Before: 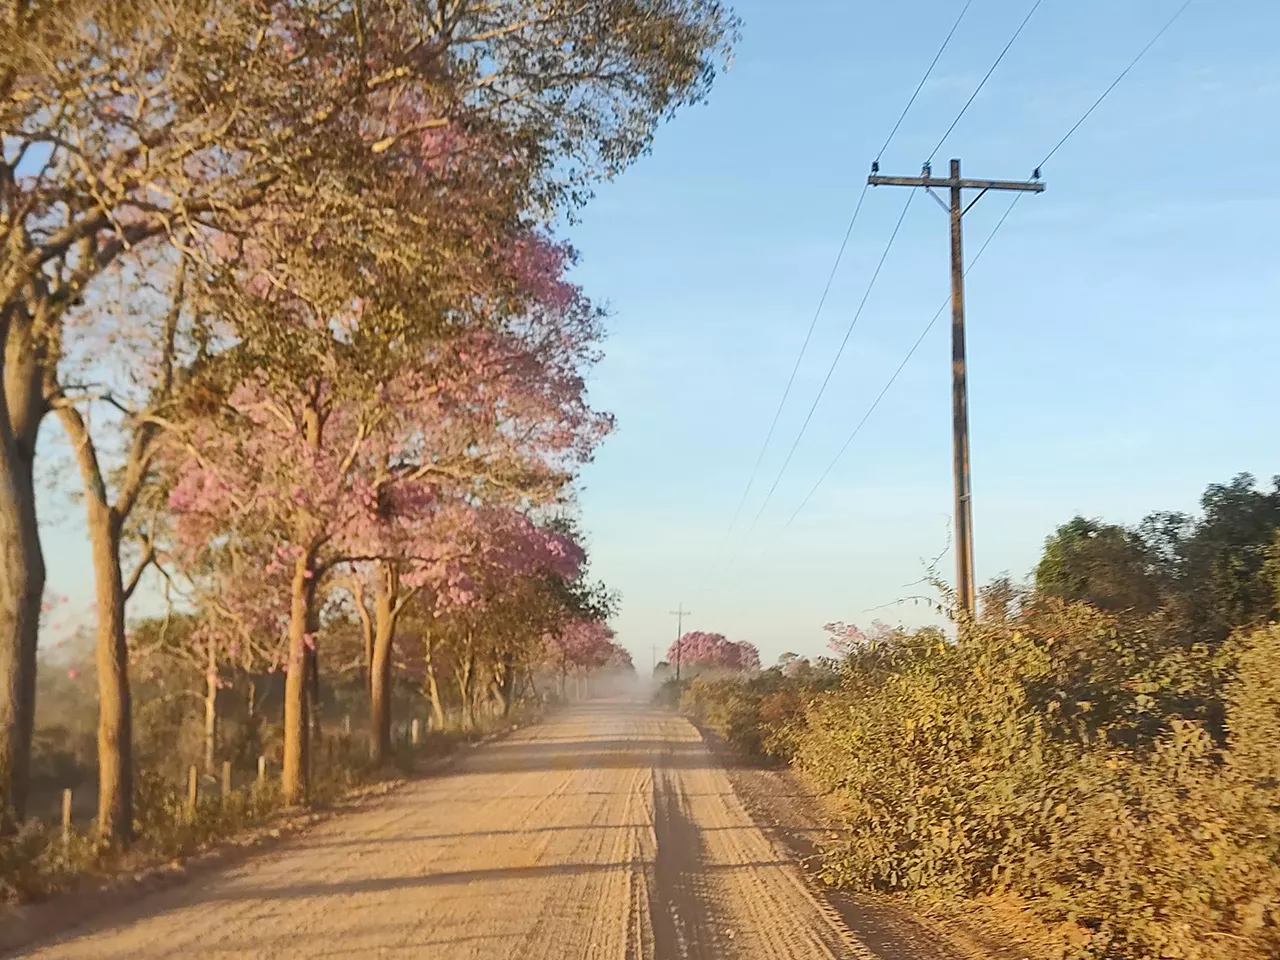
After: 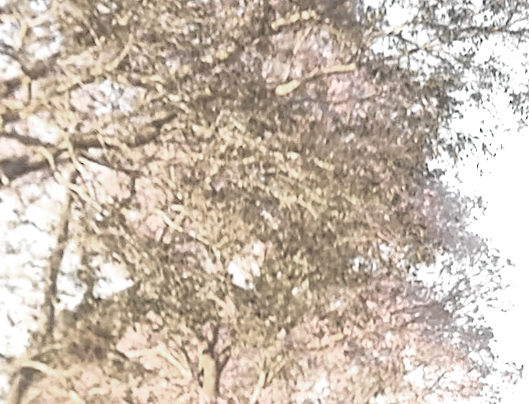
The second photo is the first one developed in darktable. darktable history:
contrast brightness saturation: brightness 0.18, saturation -0.5
rotate and perspective: rotation -0.013°, lens shift (vertical) -0.027, lens shift (horizontal) 0.178, crop left 0.016, crop right 0.989, crop top 0.082, crop bottom 0.918
white balance: red 1, blue 1
exposure: exposure 0.74 EV, compensate highlight preservation false
color zones: curves: ch0 [(0, 0.613) (0.01, 0.613) (0.245, 0.448) (0.498, 0.529) (0.642, 0.665) (0.879, 0.777) (0.99, 0.613)]; ch1 [(0, 0.035) (0.121, 0.189) (0.259, 0.197) (0.415, 0.061) (0.589, 0.022) (0.732, 0.022) (0.857, 0.026) (0.991, 0.053)]
velvia: on, module defaults
crop and rotate: left 10.817%, top 0.062%, right 47.194%, bottom 53.626%
color balance rgb: perceptual saturation grading › global saturation 36%, perceptual brilliance grading › global brilliance 10%, global vibrance 20%
